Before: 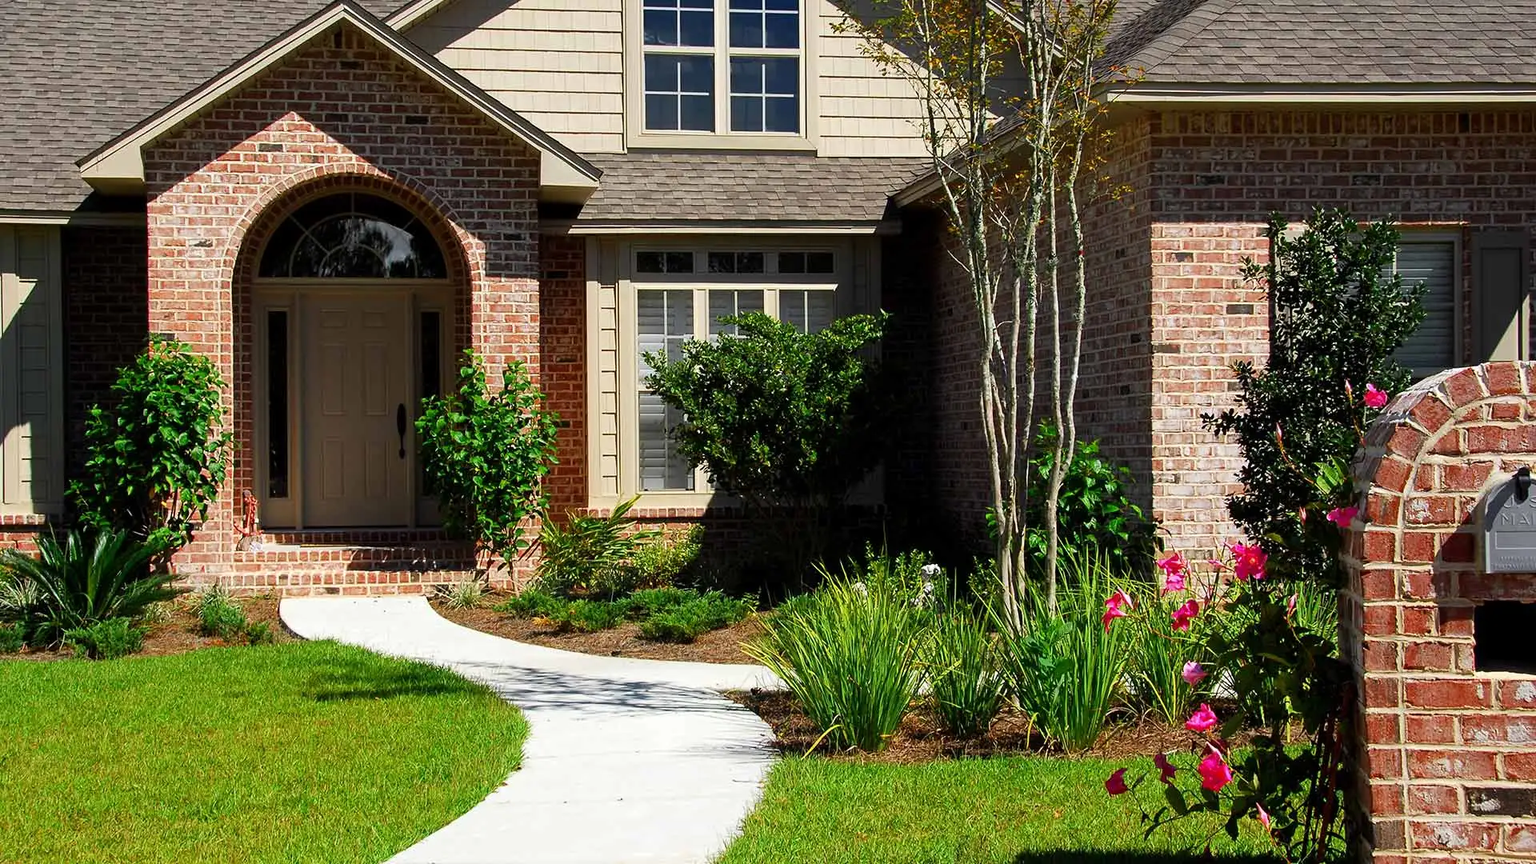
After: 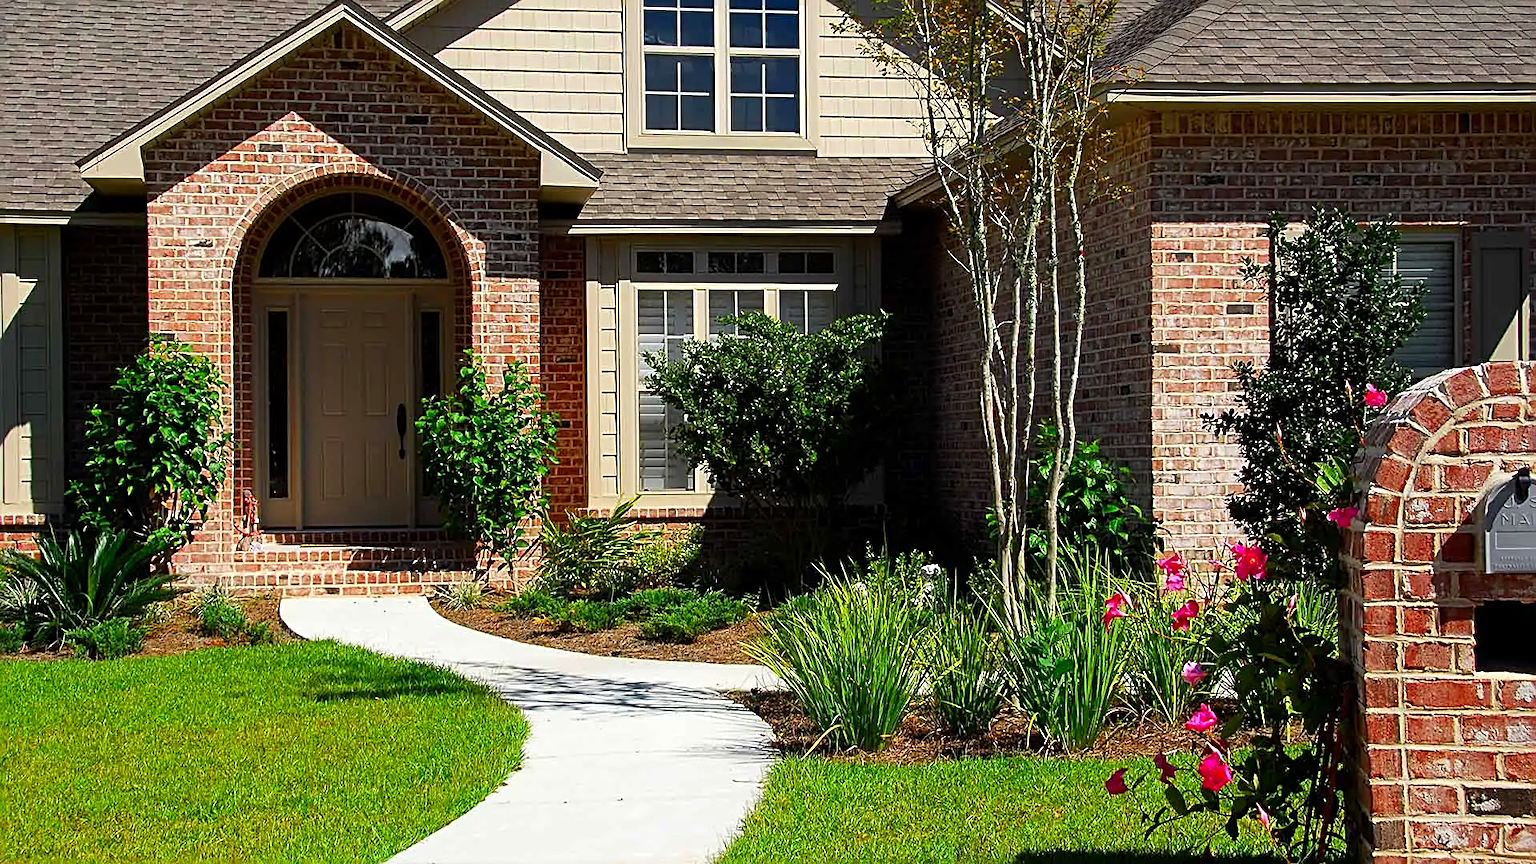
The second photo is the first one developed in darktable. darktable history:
contrast brightness saturation: contrast 0.04, saturation 0.16
sharpen: radius 2.531, amount 0.628
